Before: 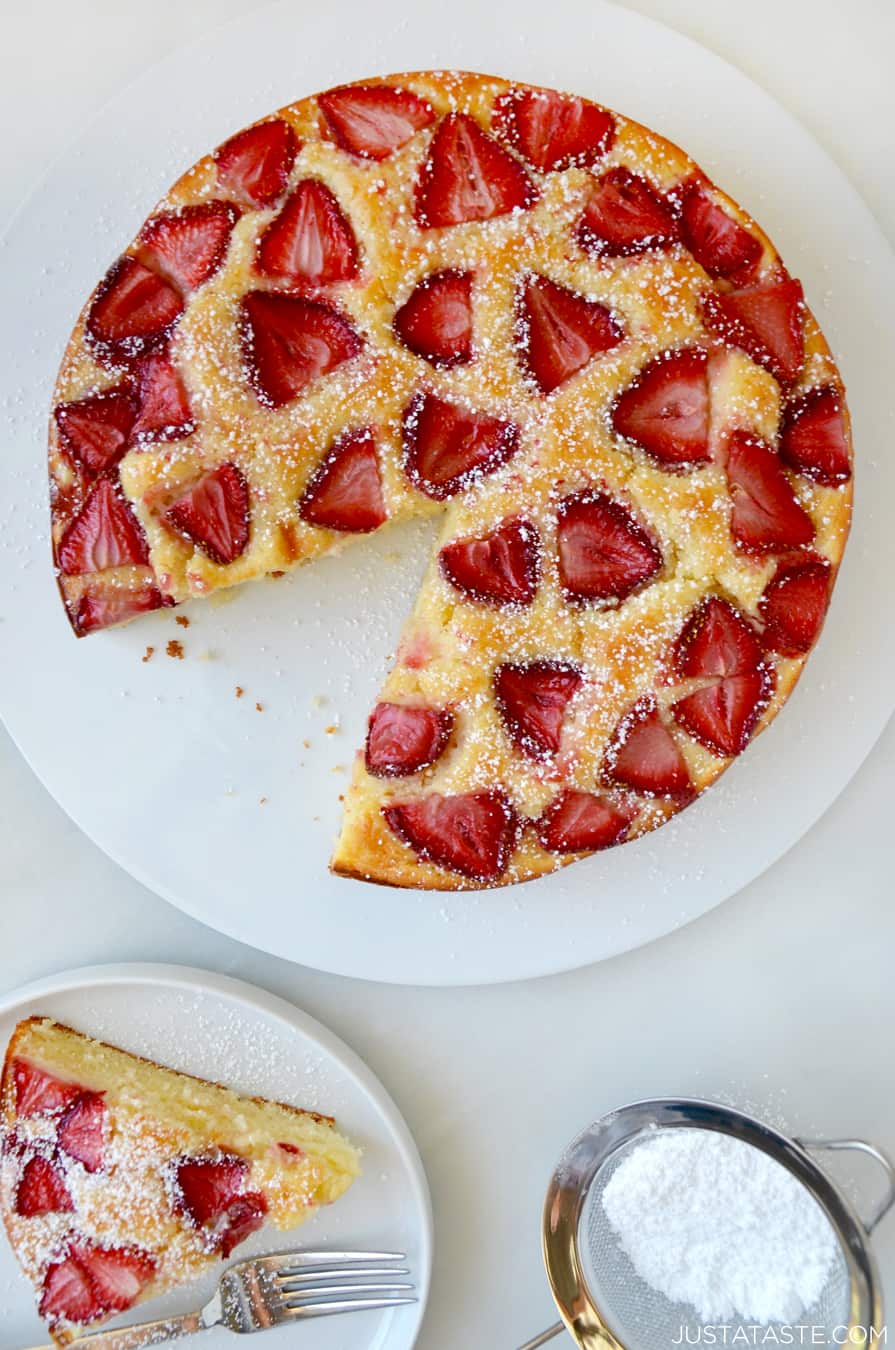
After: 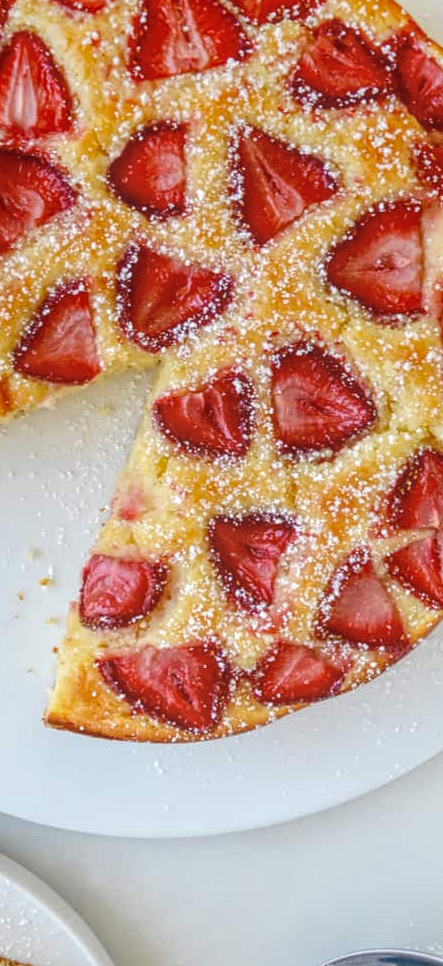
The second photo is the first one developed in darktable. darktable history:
local contrast: highlights 67%, shadows 33%, detail 167%, midtone range 0.2
crop: left 32.017%, top 10.977%, right 18.407%, bottom 17.396%
